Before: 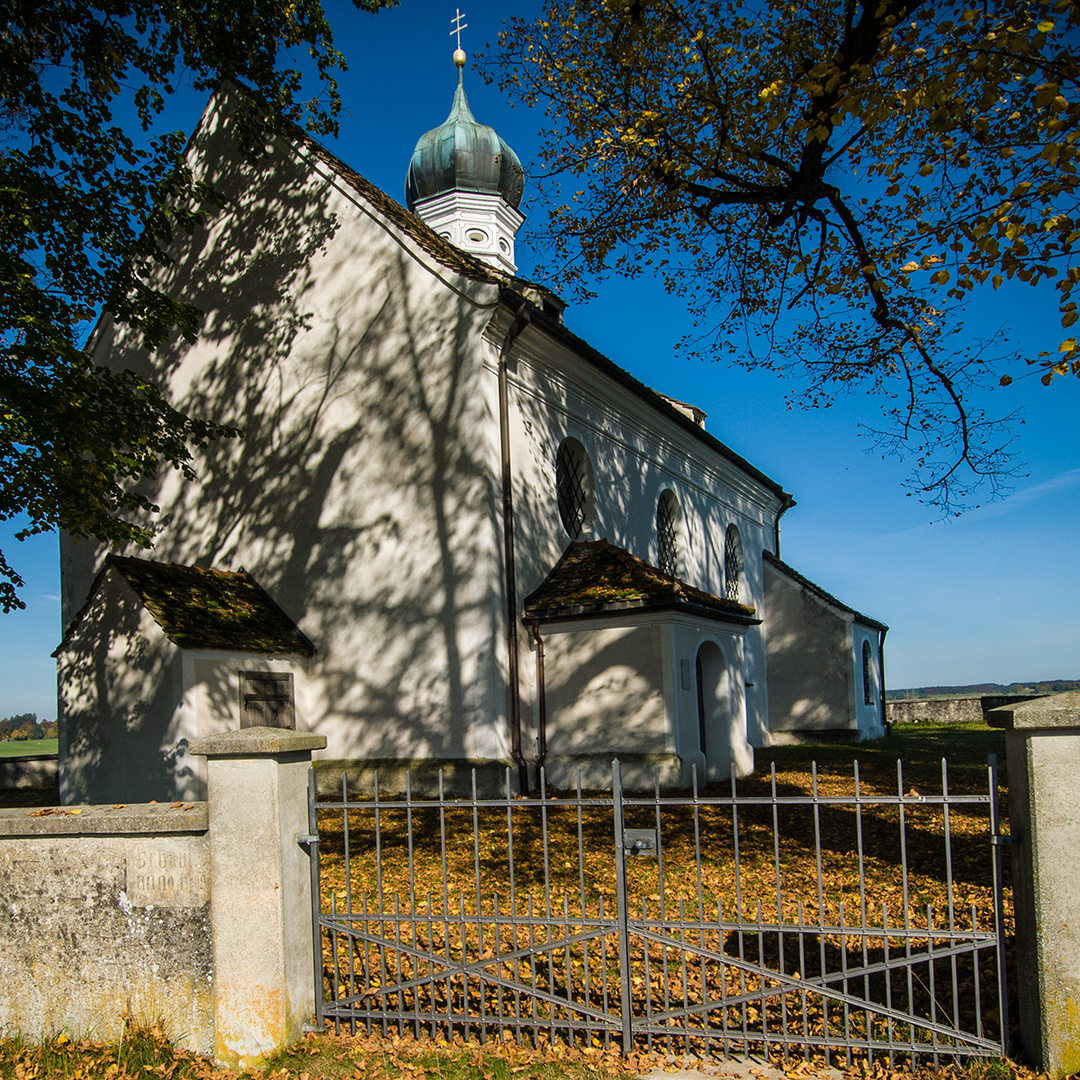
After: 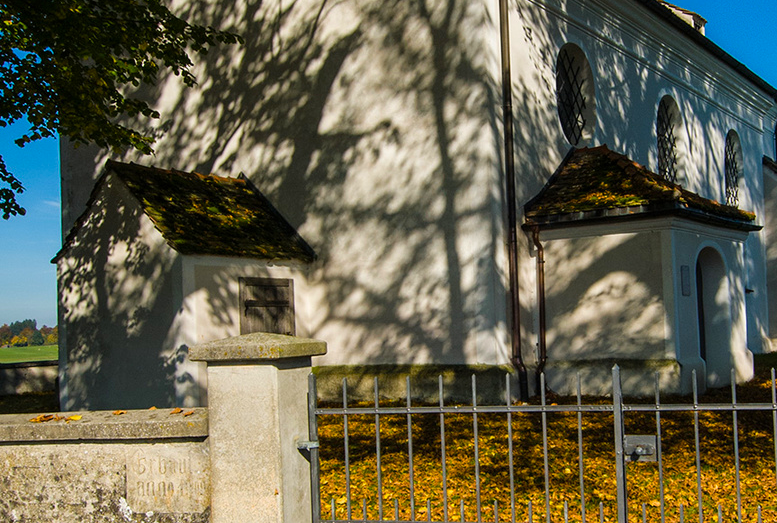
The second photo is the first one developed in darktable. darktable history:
color balance rgb: perceptual saturation grading › global saturation 20%, global vibrance 20%
crop: top 36.498%, right 27.964%, bottom 14.995%
